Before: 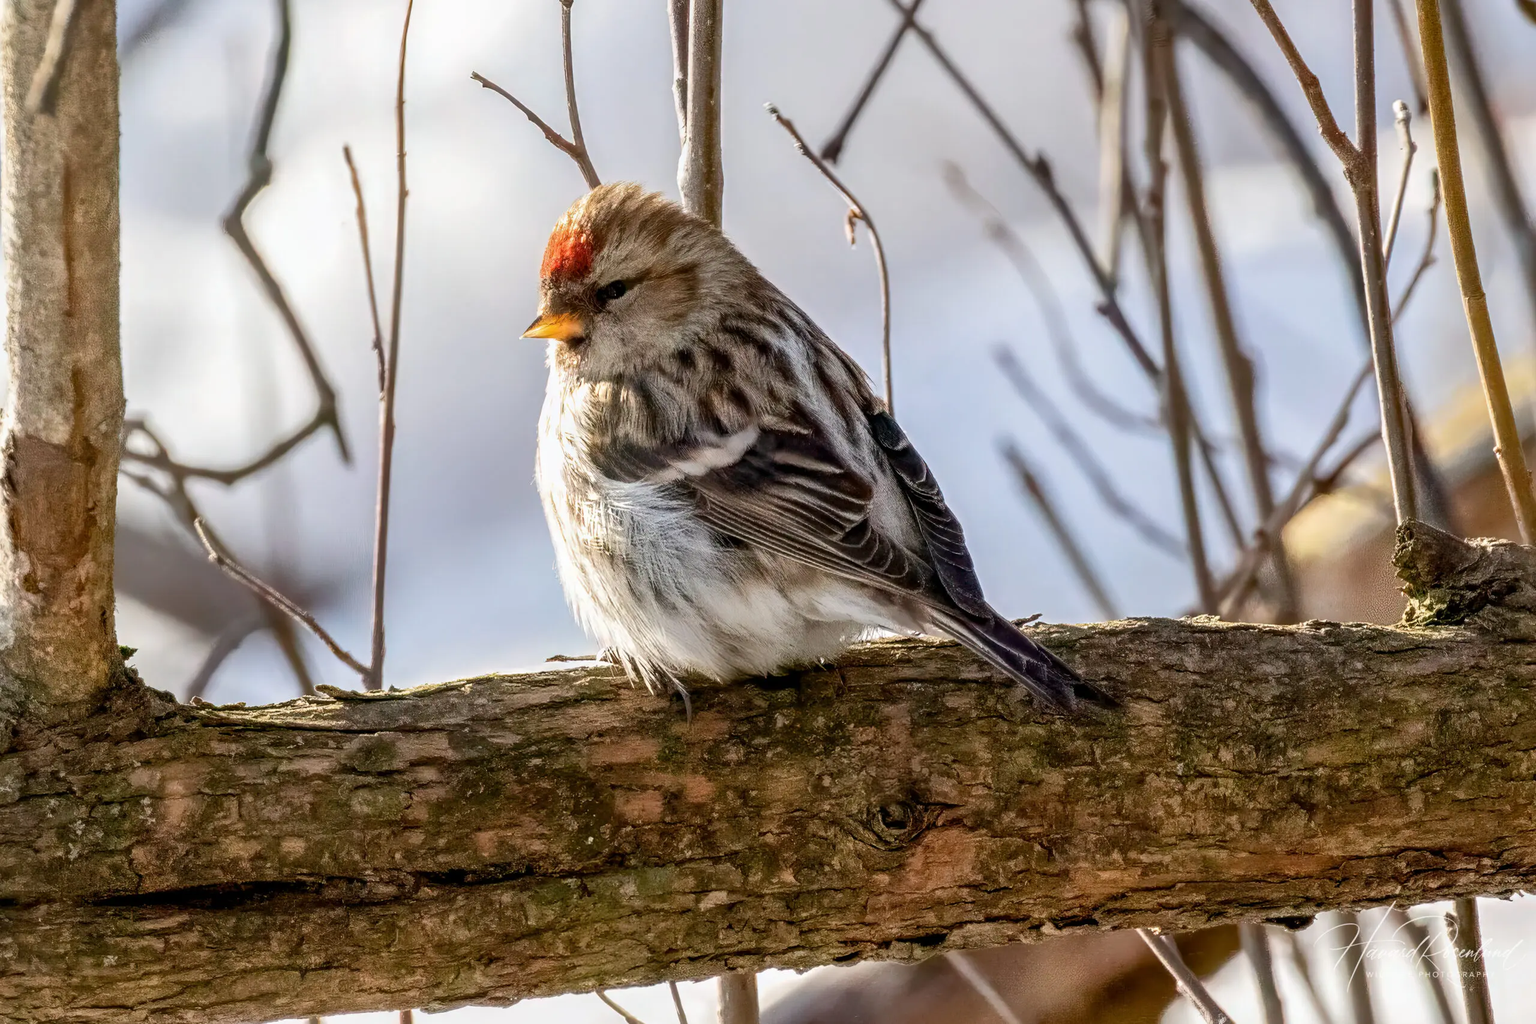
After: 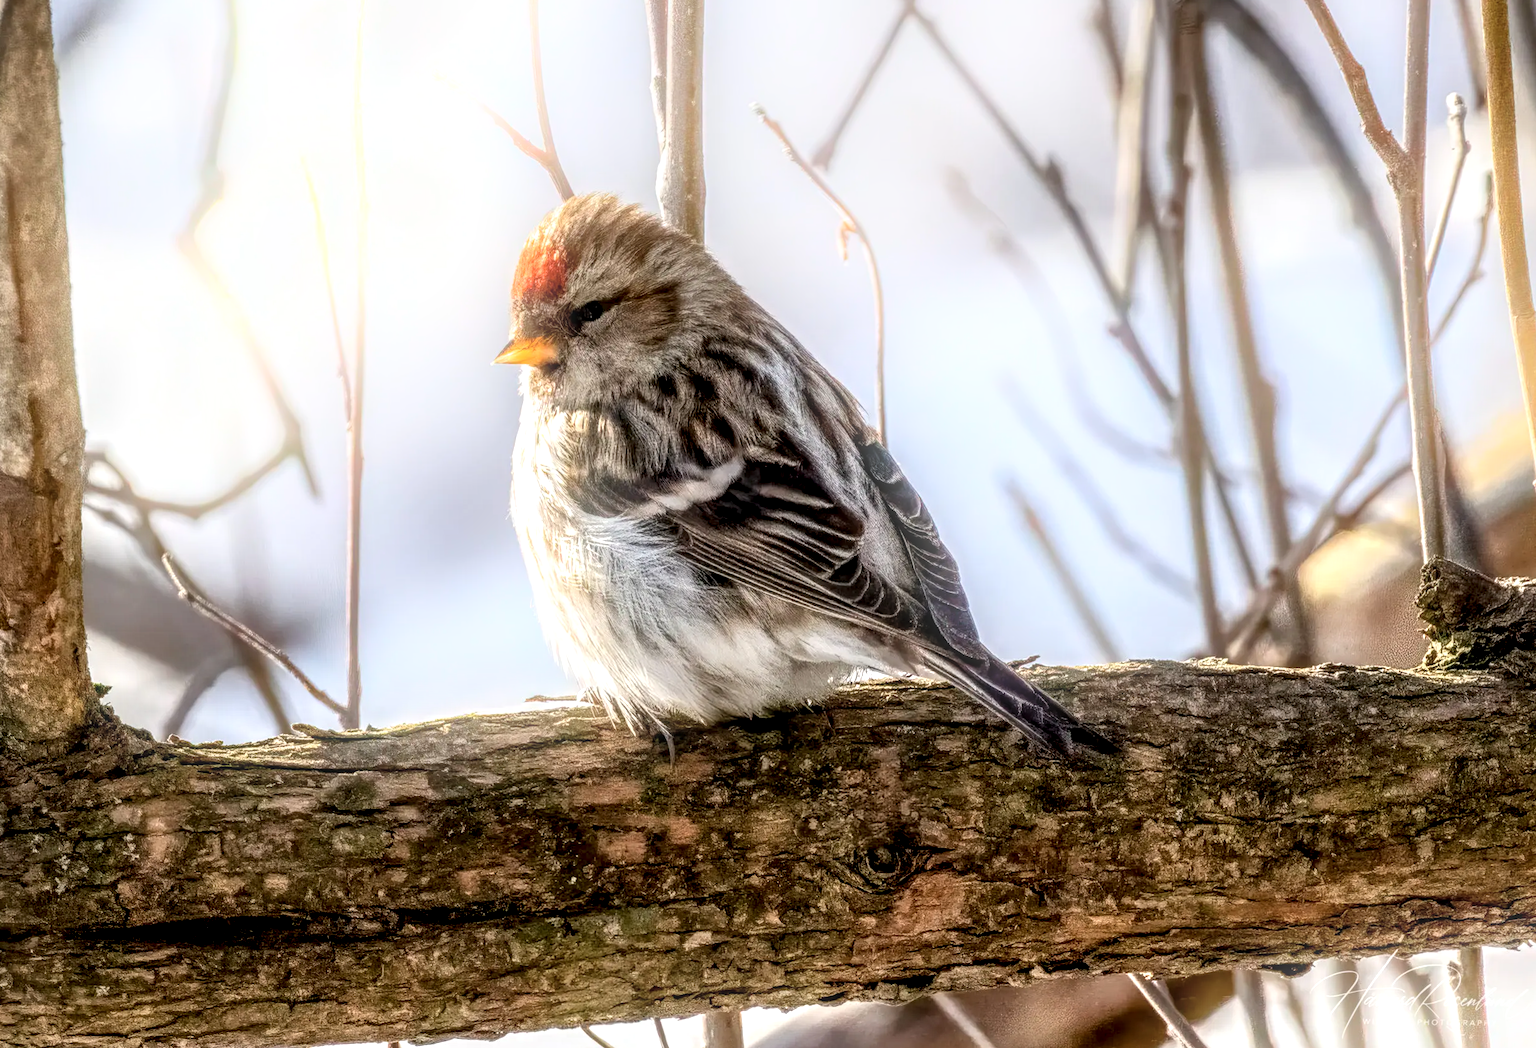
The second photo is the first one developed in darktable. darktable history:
rotate and perspective: rotation 0.074°, lens shift (vertical) 0.096, lens shift (horizontal) -0.041, crop left 0.043, crop right 0.952, crop top 0.024, crop bottom 0.979
bloom: on, module defaults
local contrast: highlights 19%, detail 186%
